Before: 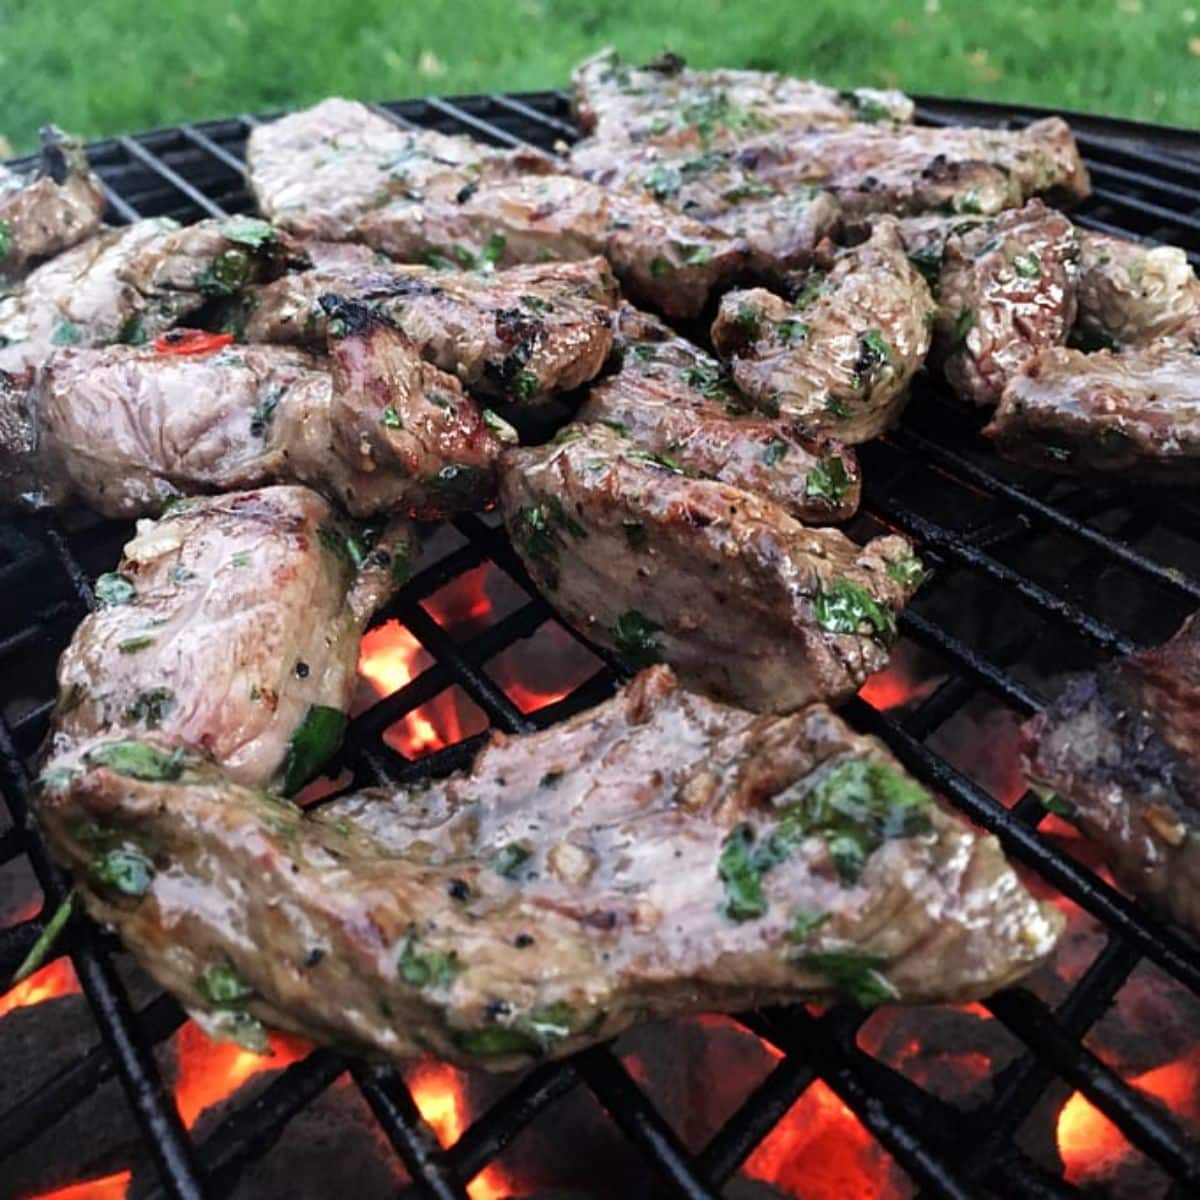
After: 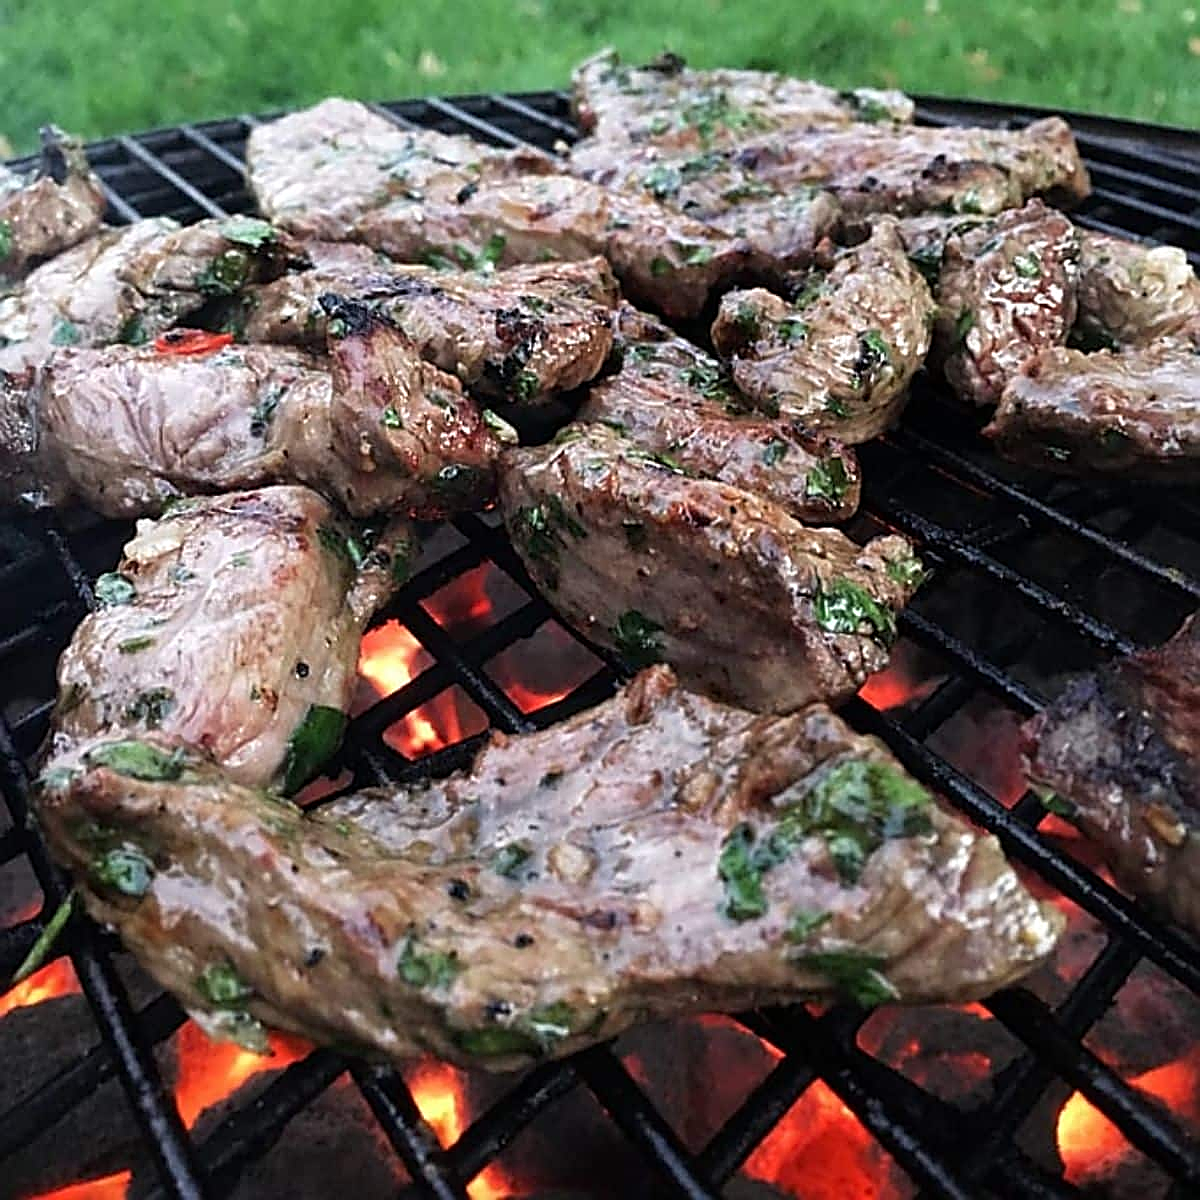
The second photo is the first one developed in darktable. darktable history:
sharpen: amount 1.014
